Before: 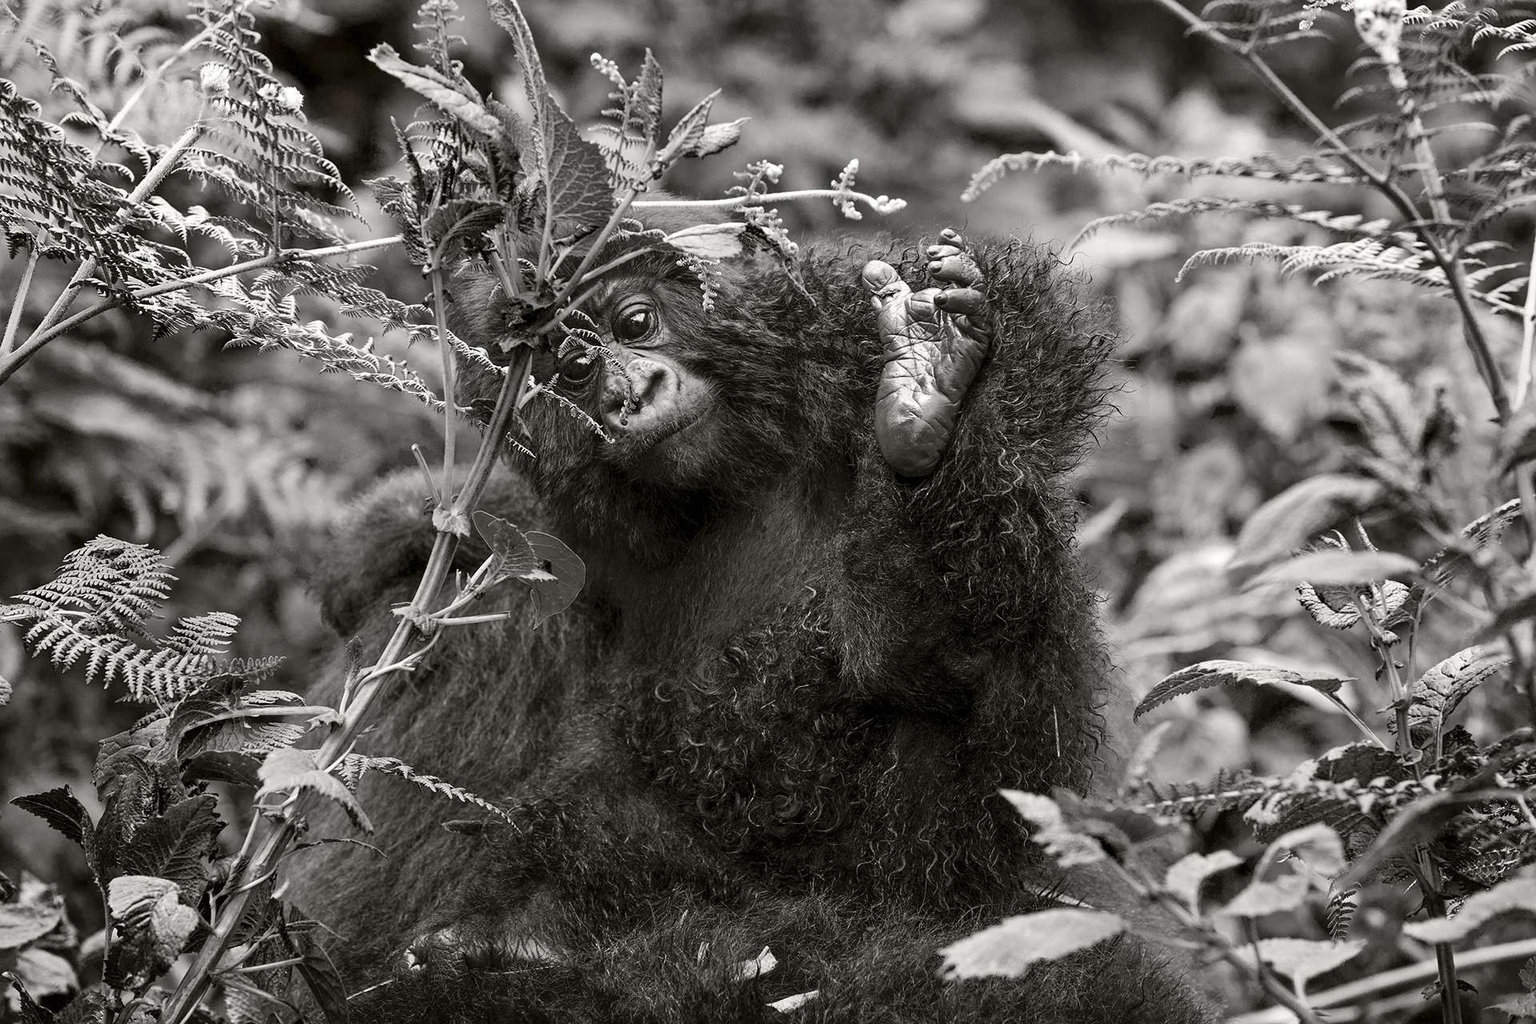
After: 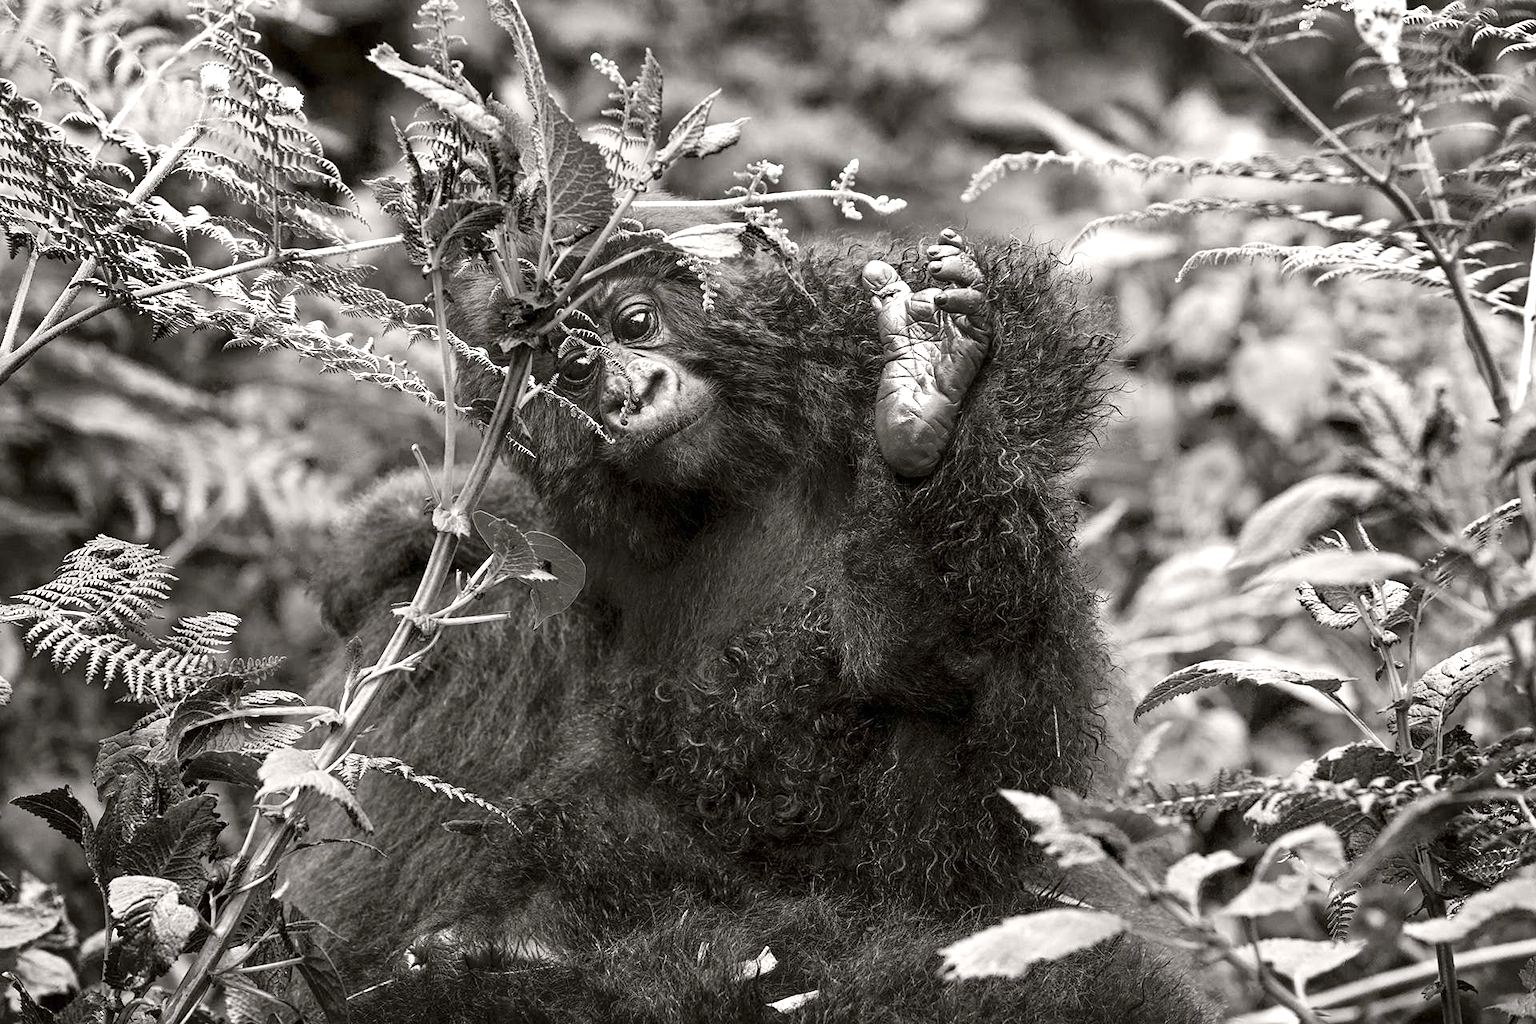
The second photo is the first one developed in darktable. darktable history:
tone equalizer: on, module defaults
exposure: exposure 0.507 EV, compensate highlight preservation false
